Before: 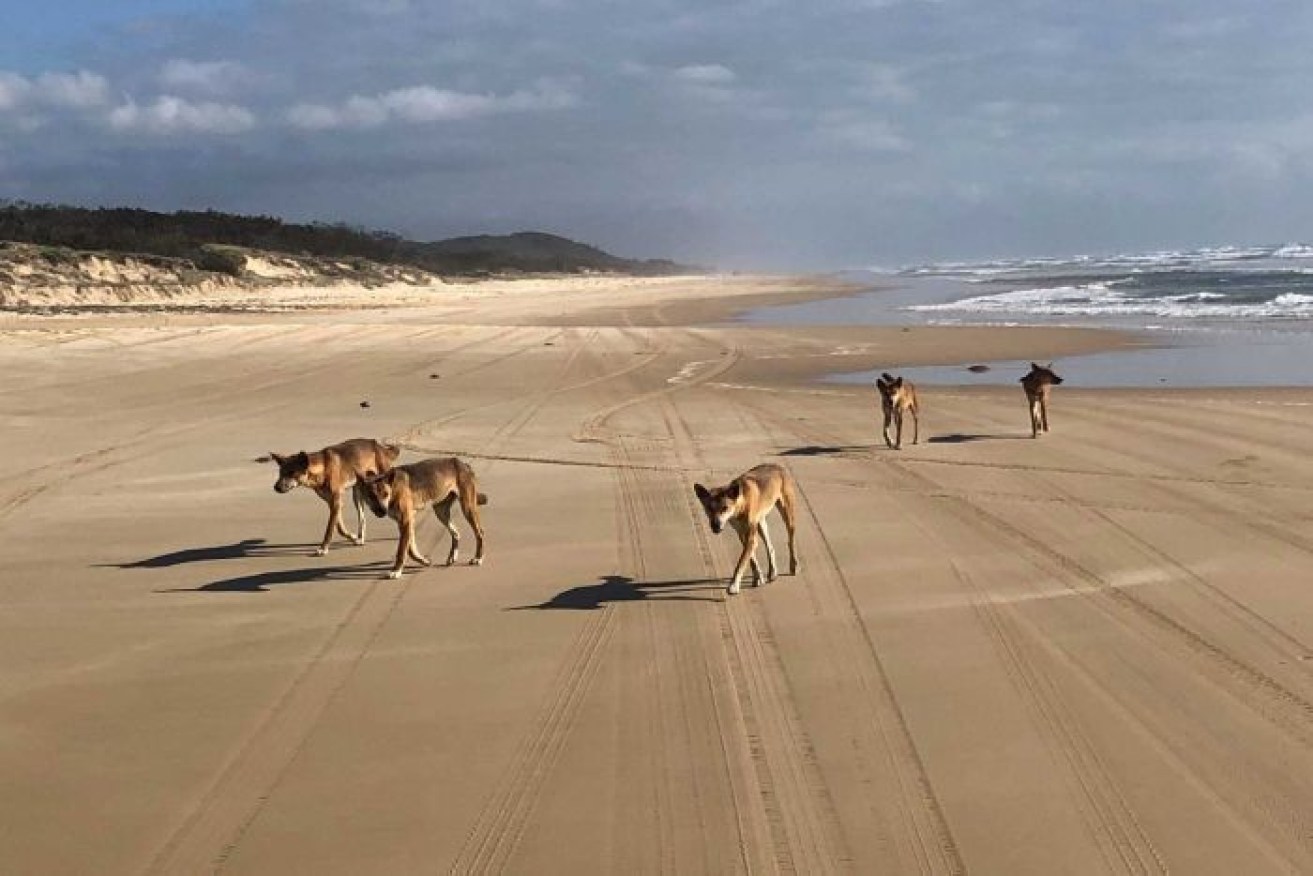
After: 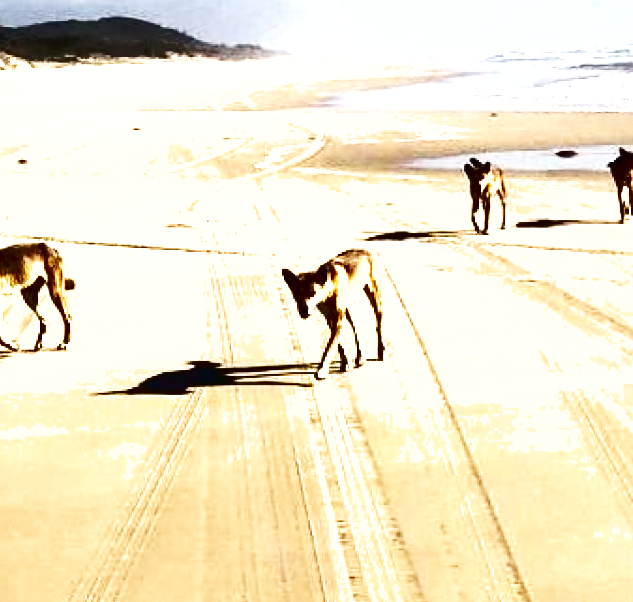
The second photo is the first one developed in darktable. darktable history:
exposure: black level correction 0, exposure 1.384 EV, compensate highlight preservation false
crop: left 31.399%, top 24.55%, right 20.351%, bottom 6.624%
shadows and highlights: radius 170.94, shadows 27.43, white point adjustment 3.26, highlights -68.2, soften with gaussian
base curve: curves: ch0 [(0, 0) (0.028, 0.03) (0.121, 0.232) (0.46, 0.748) (0.859, 0.968) (1, 1)], preserve colors none
